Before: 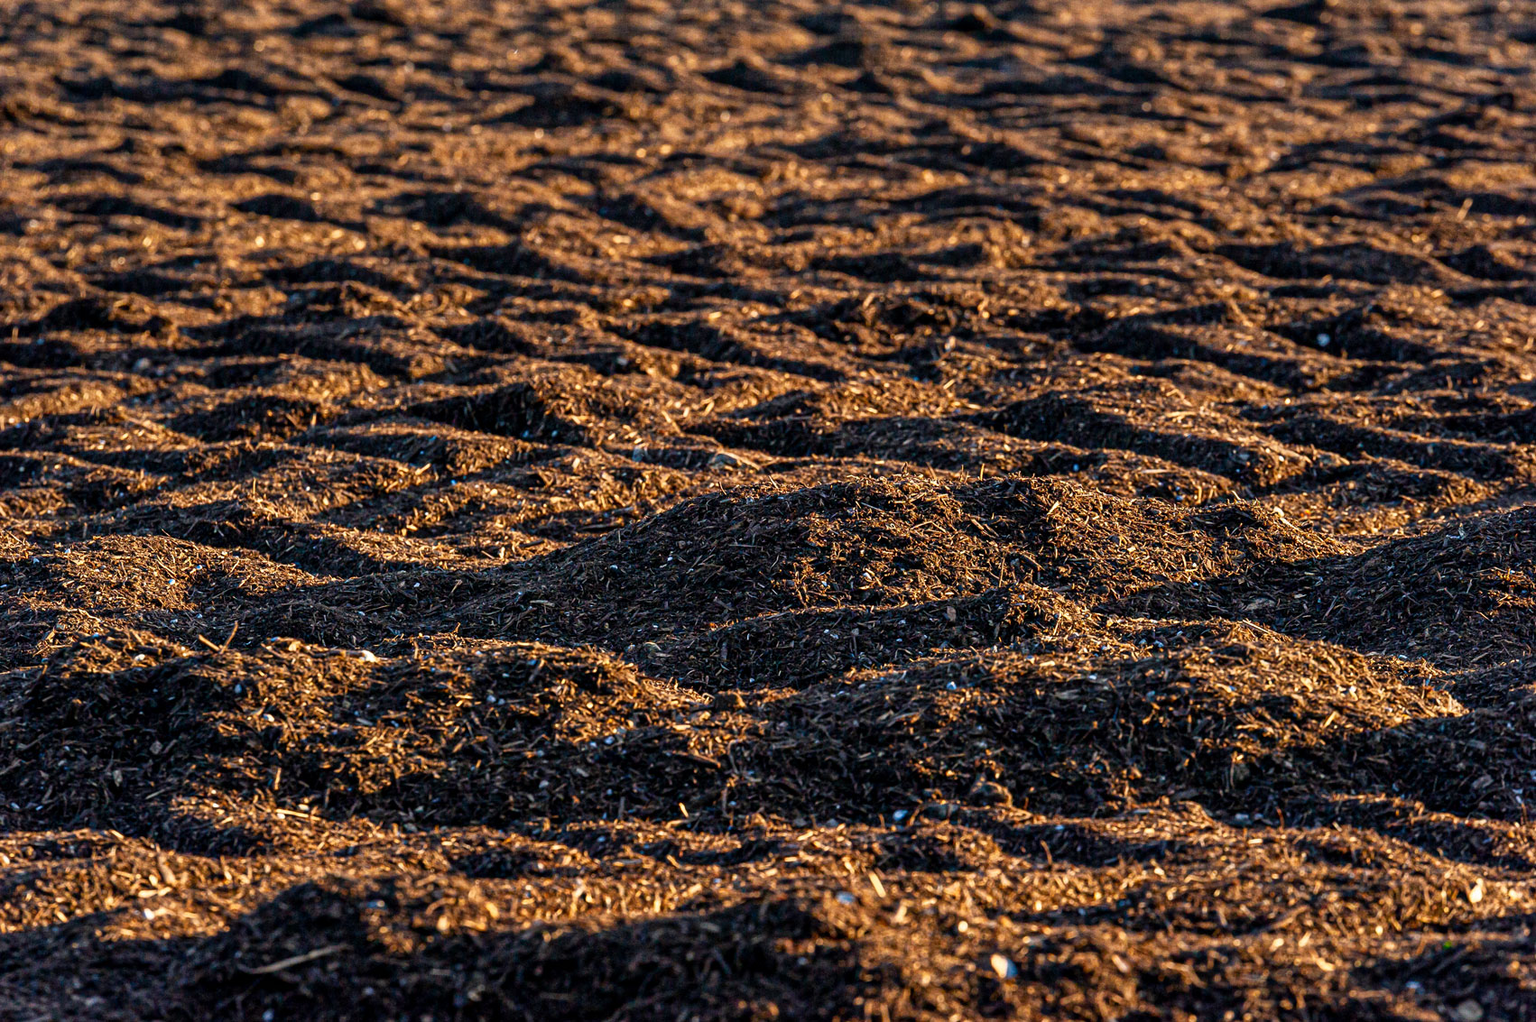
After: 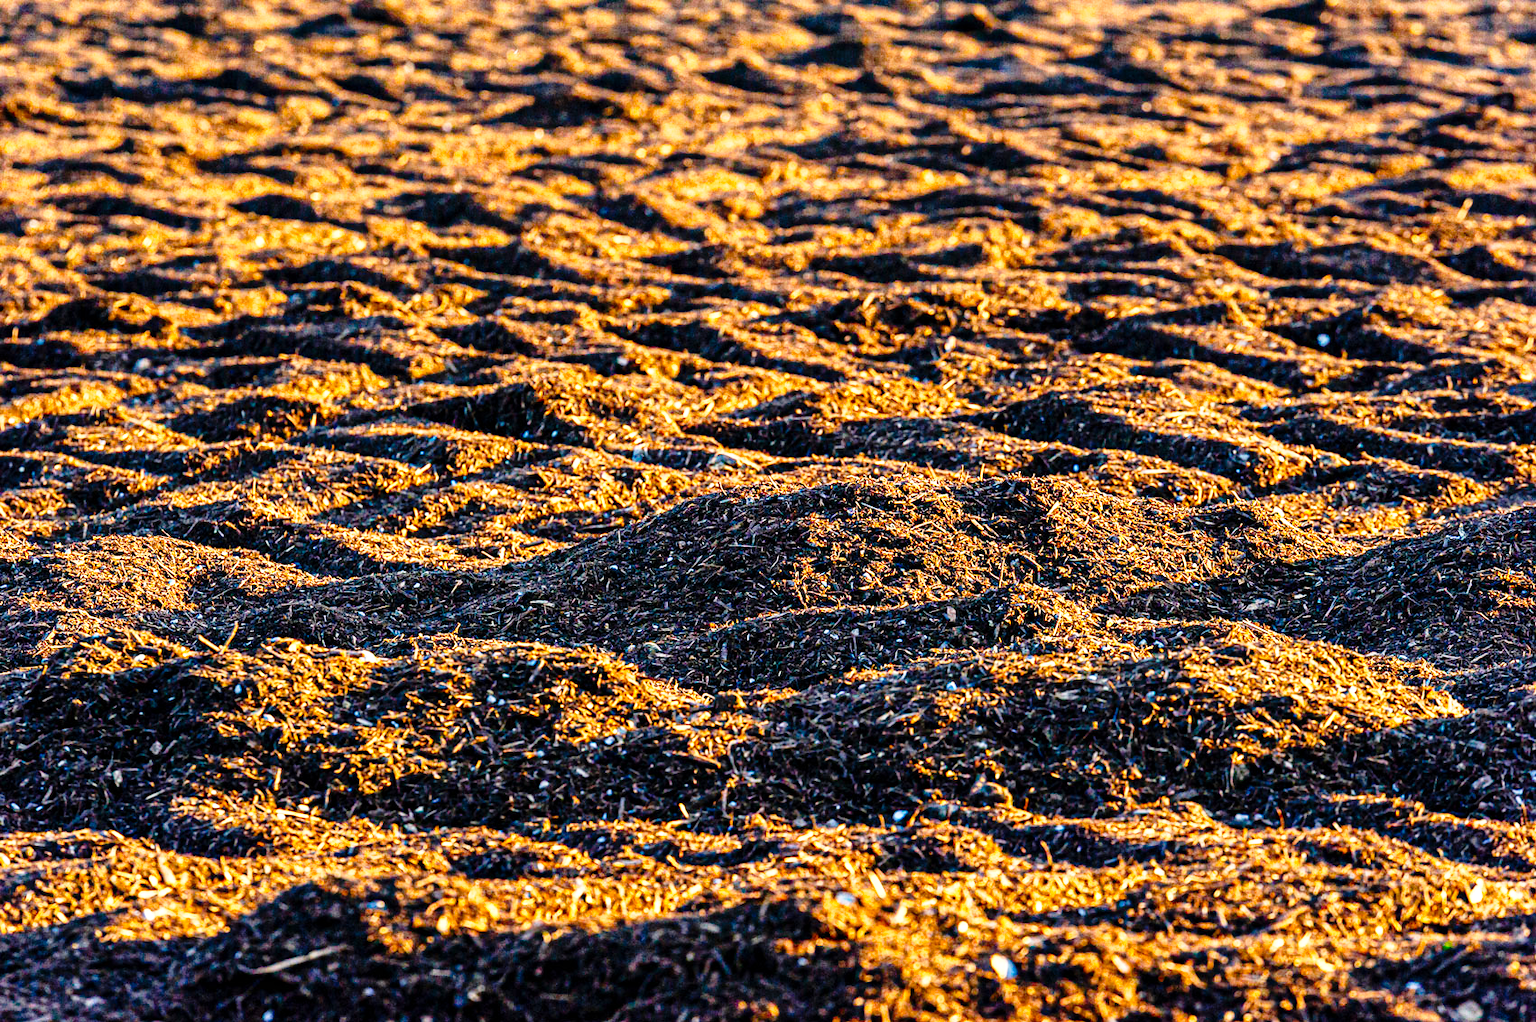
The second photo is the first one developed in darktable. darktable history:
color balance rgb: perceptual saturation grading › global saturation 24.944%
tone curve: curves: ch0 [(0, 0) (0.003, 0.002) (0.011, 0.008) (0.025, 0.019) (0.044, 0.034) (0.069, 0.053) (0.1, 0.079) (0.136, 0.127) (0.177, 0.191) (0.224, 0.274) (0.277, 0.367) (0.335, 0.465) (0.399, 0.552) (0.468, 0.643) (0.543, 0.737) (0.623, 0.82) (0.709, 0.891) (0.801, 0.928) (0.898, 0.963) (1, 1)], preserve colors none
exposure: exposure 0.633 EV, compensate highlight preservation false
